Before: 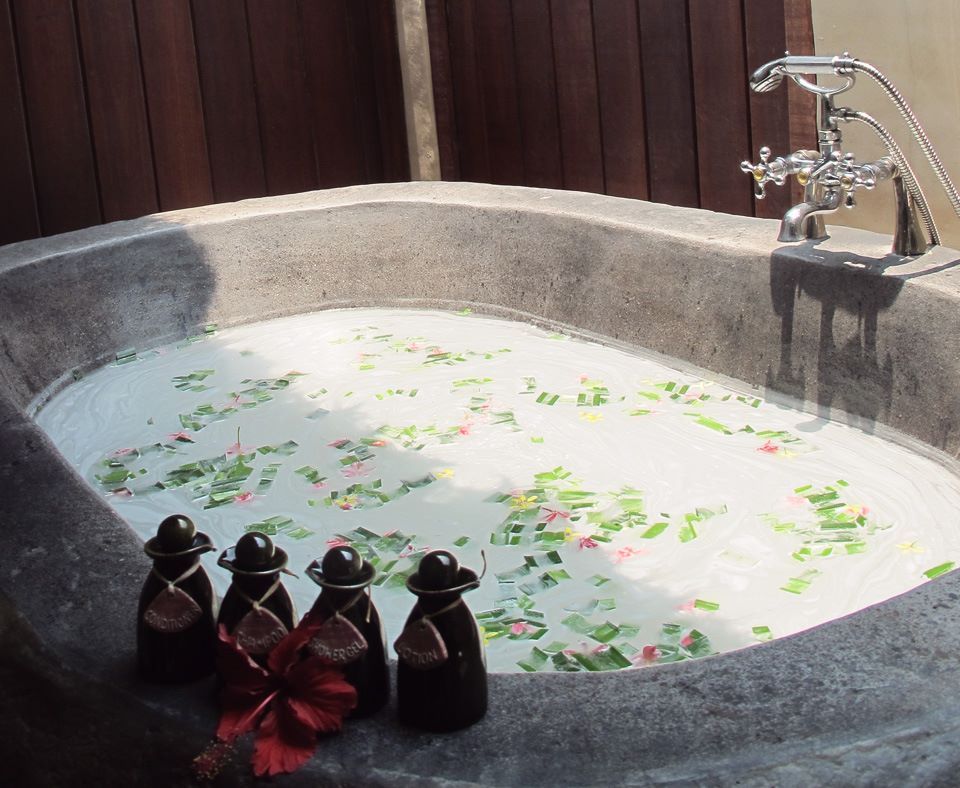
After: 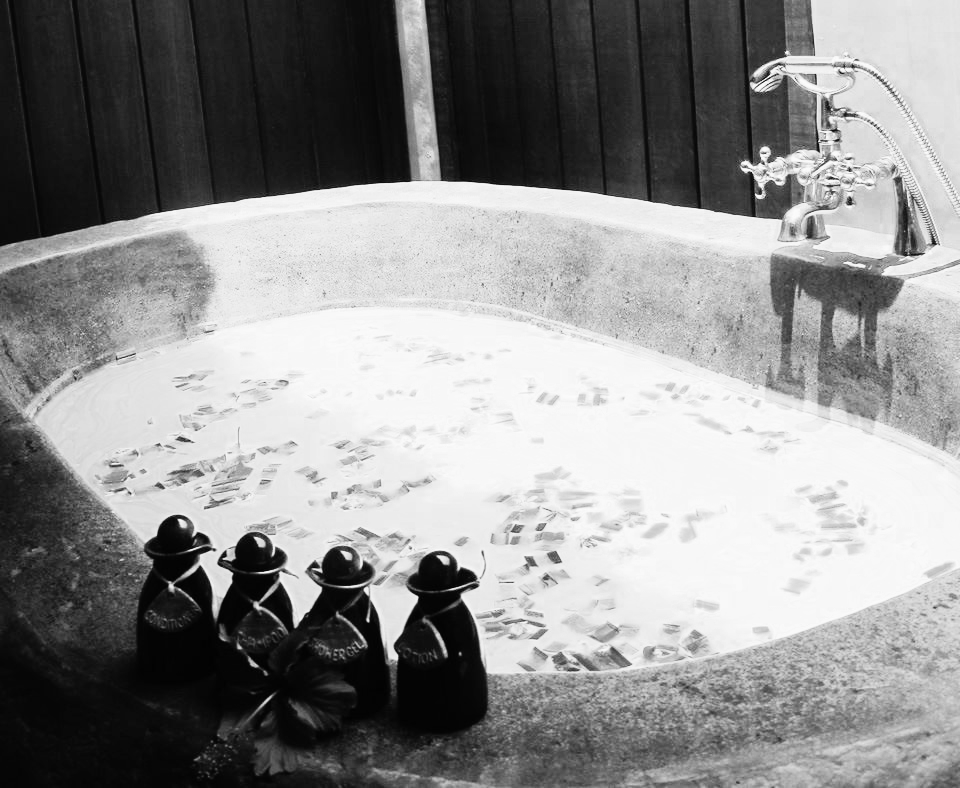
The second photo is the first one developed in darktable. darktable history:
color balance rgb: shadows lift › chroma 1%, shadows lift › hue 113°, highlights gain › chroma 0.2%, highlights gain › hue 333°, perceptual saturation grading › global saturation 20%, perceptual saturation grading › highlights -50%, perceptual saturation grading › shadows 25%, contrast -20%
color zones: curves: ch0 [(0, 0.5) (0.125, 0.4) (0.25, 0.5) (0.375, 0.4) (0.5, 0.4) (0.625, 0.35) (0.75, 0.35) (0.875, 0.5)]; ch1 [(0, 0.35) (0.125, 0.45) (0.25, 0.35) (0.375, 0.35) (0.5, 0.35) (0.625, 0.35) (0.75, 0.45) (0.875, 0.35)]; ch2 [(0, 0.6) (0.125, 0.5) (0.25, 0.5) (0.375, 0.6) (0.5, 0.6) (0.625, 0.5) (0.75, 0.5) (0.875, 0.5)]
monochrome: on, module defaults
rgb curve: curves: ch0 [(0, 0) (0.21, 0.15) (0.24, 0.21) (0.5, 0.75) (0.75, 0.96) (0.89, 0.99) (1, 1)]; ch1 [(0, 0.02) (0.21, 0.13) (0.25, 0.2) (0.5, 0.67) (0.75, 0.9) (0.89, 0.97) (1, 1)]; ch2 [(0, 0.02) (0.21, 0.13) (0.25, 0.2) (0.5, 0.67) (0.75, 0.9) (0.89, 0.97) (1, 1)], compensate middle gray true
